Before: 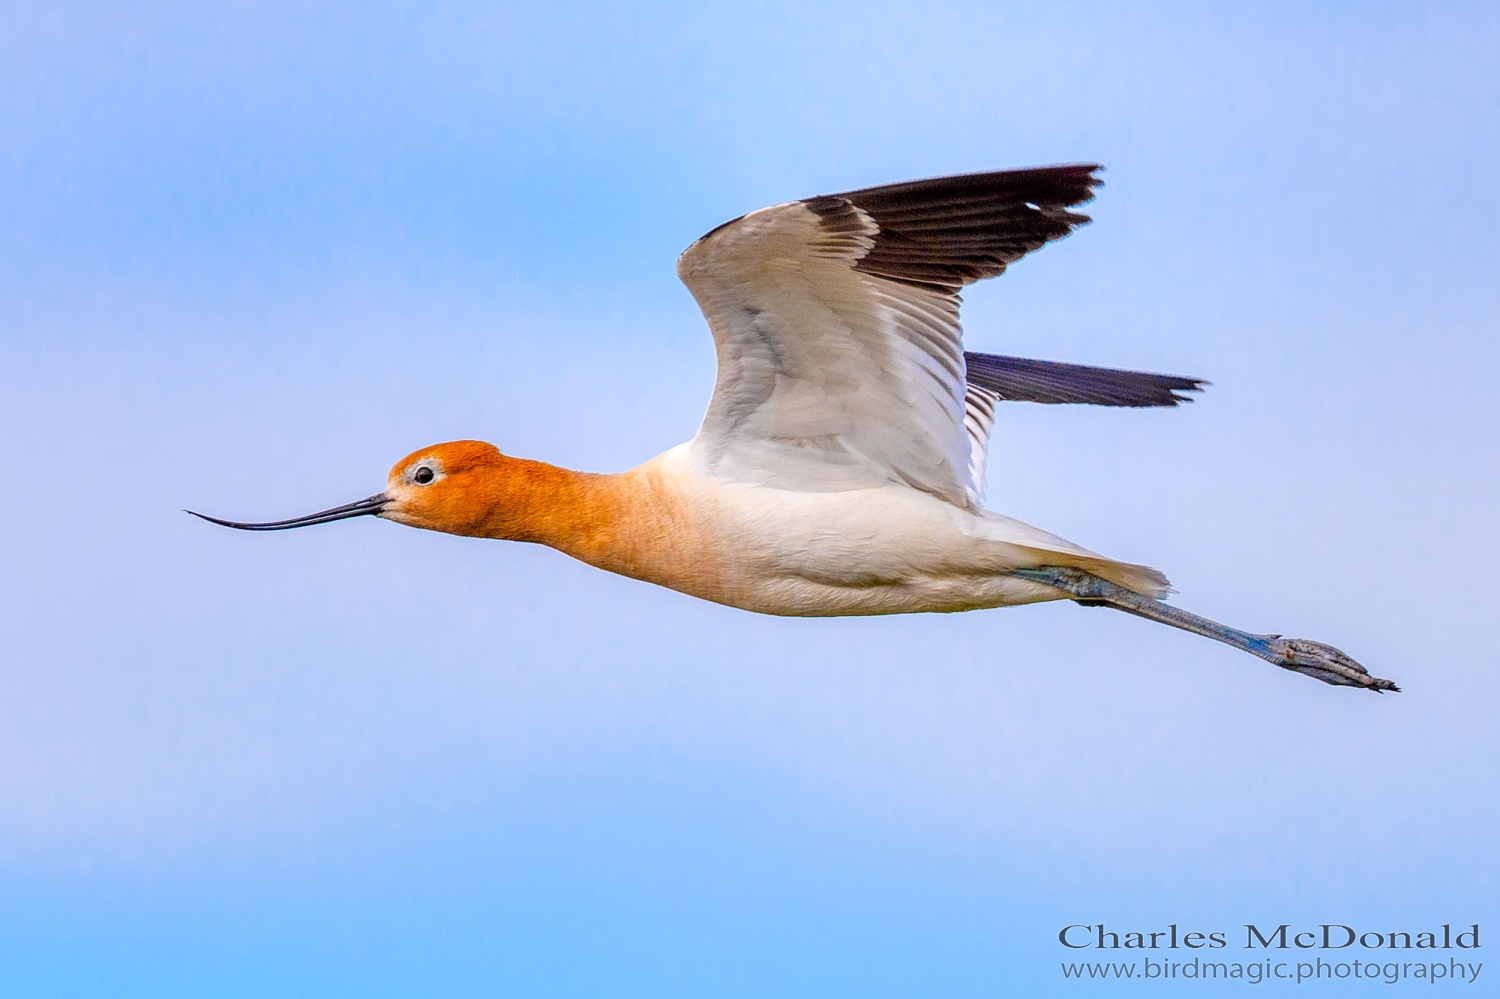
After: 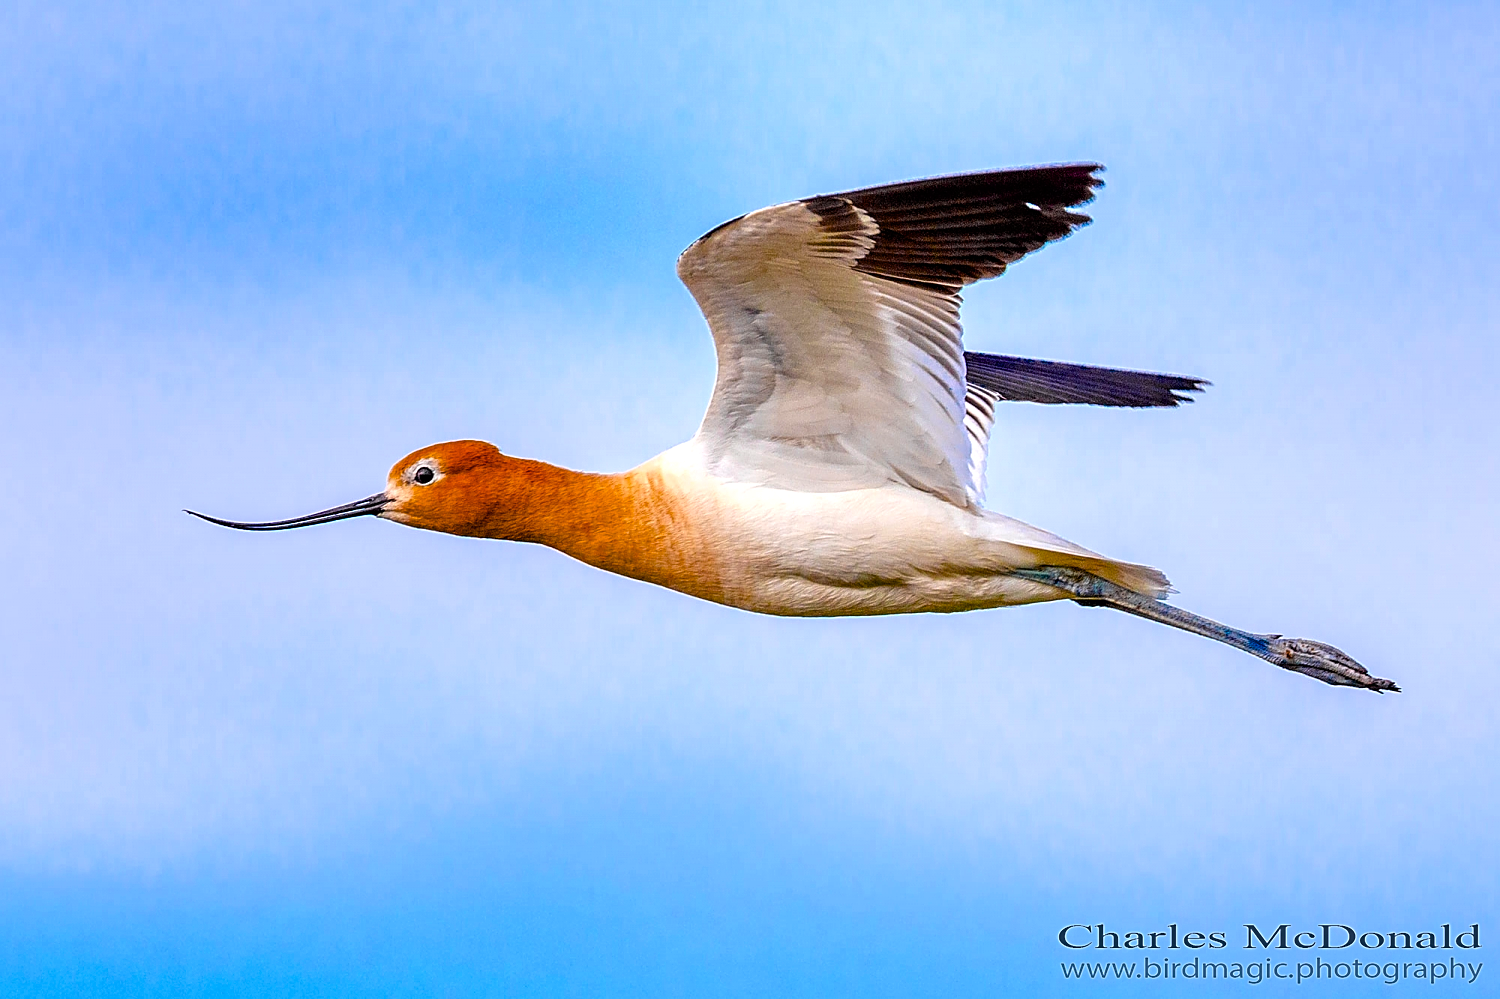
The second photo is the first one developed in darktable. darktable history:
sharpen: on, module defaults
color balance rgb: perceptual saturation grading › global saturation 25.78%, global vibrance 9.949%, contrast 14.784%, saturation formula JzAzBz (2021)
